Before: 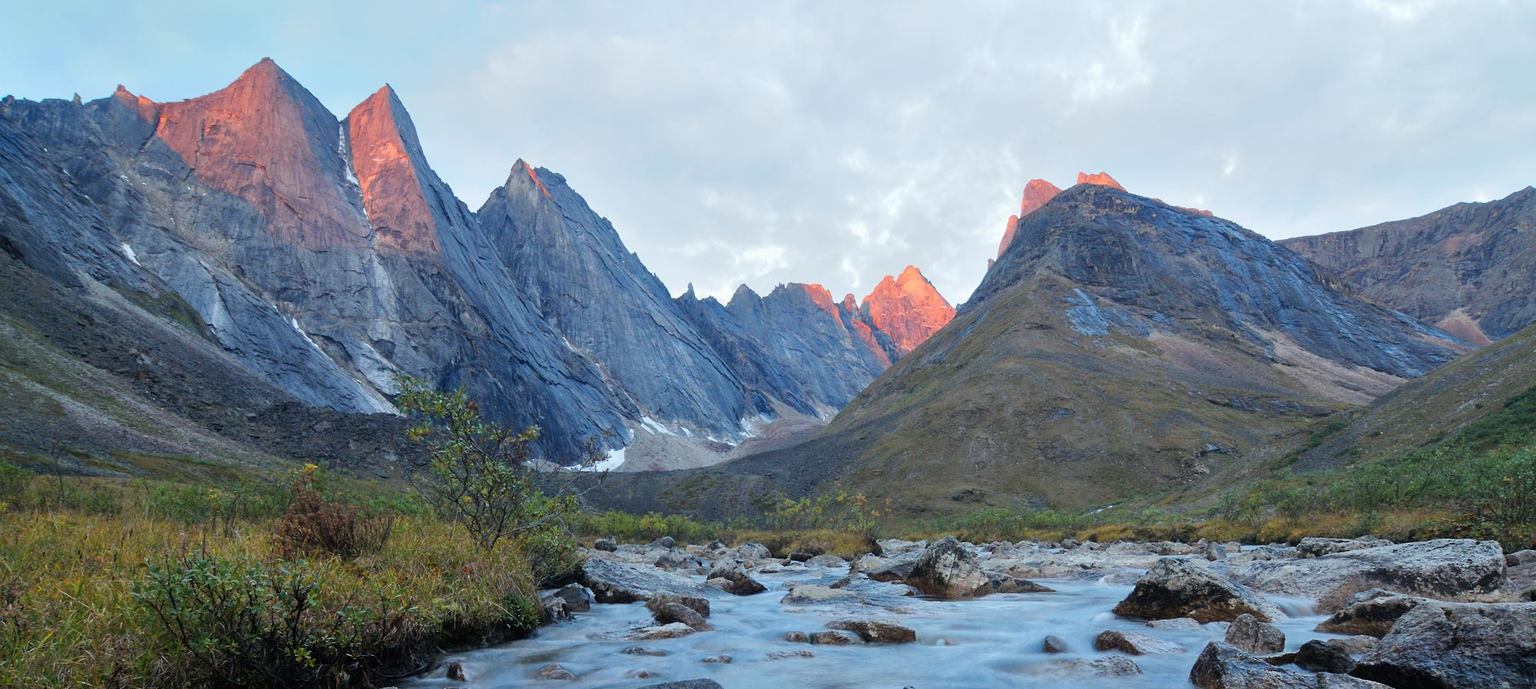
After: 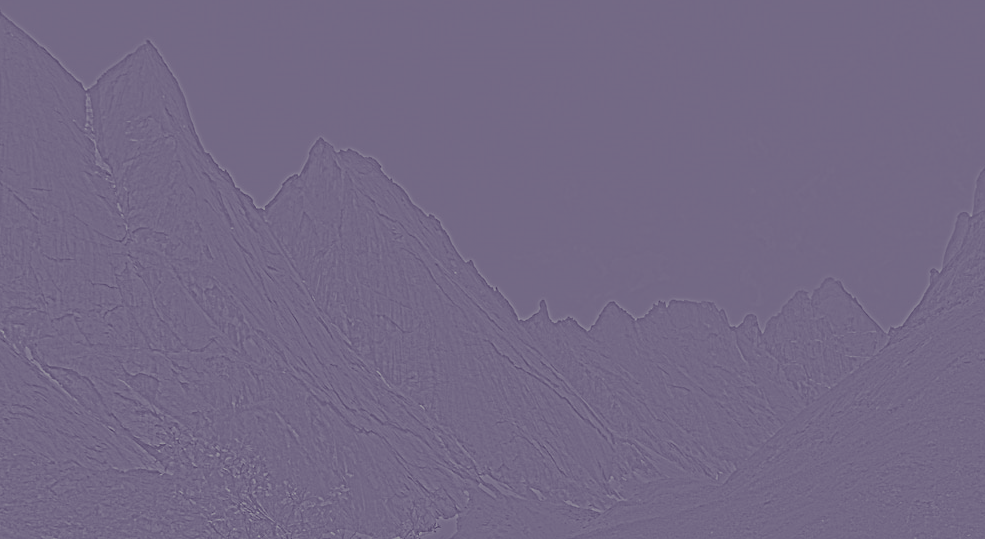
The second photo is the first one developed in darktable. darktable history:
highpass: sharpness 5.84%, contrast boost 8.44%
white balance: red 0.766, blue 1.537
crop: left 17.835%, top 7.675%, right 32.881%, bottom 32.213%
split-toning: shadows › hue 255.6°, shadows › saturation 0.66, highlights › hue 43.2°, highlights › saturation 0.68, balance -50.1
local contrast: on, module defaults
